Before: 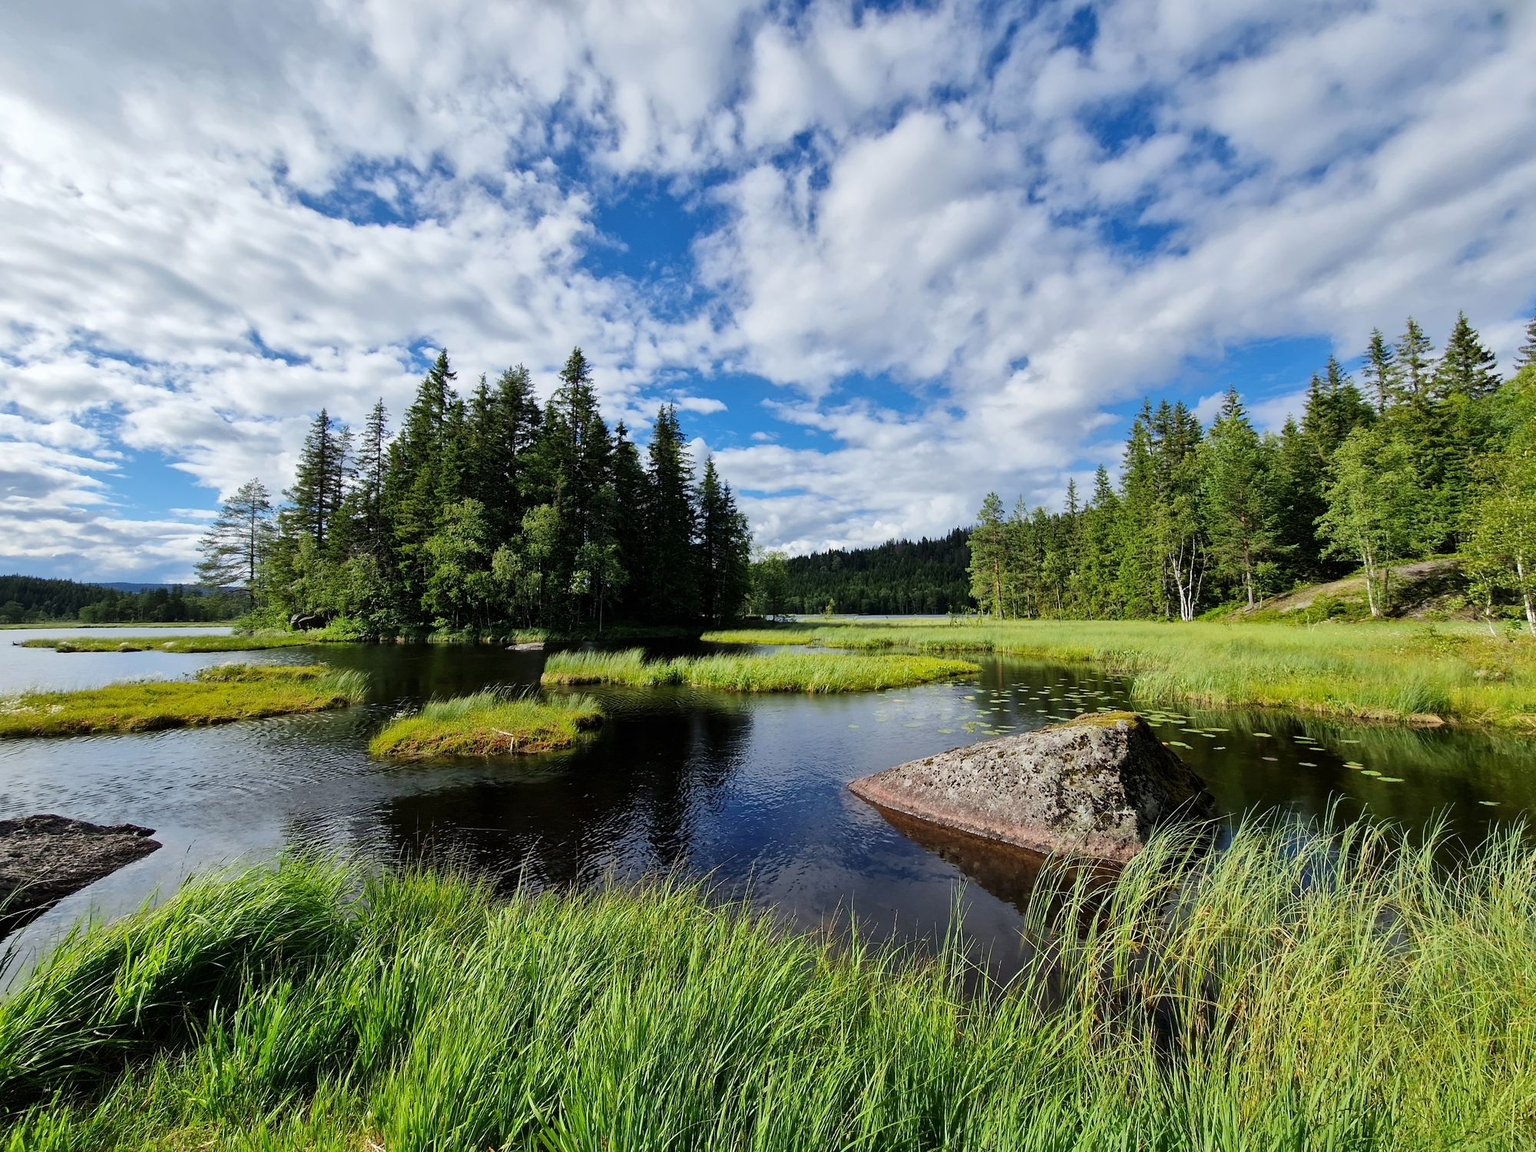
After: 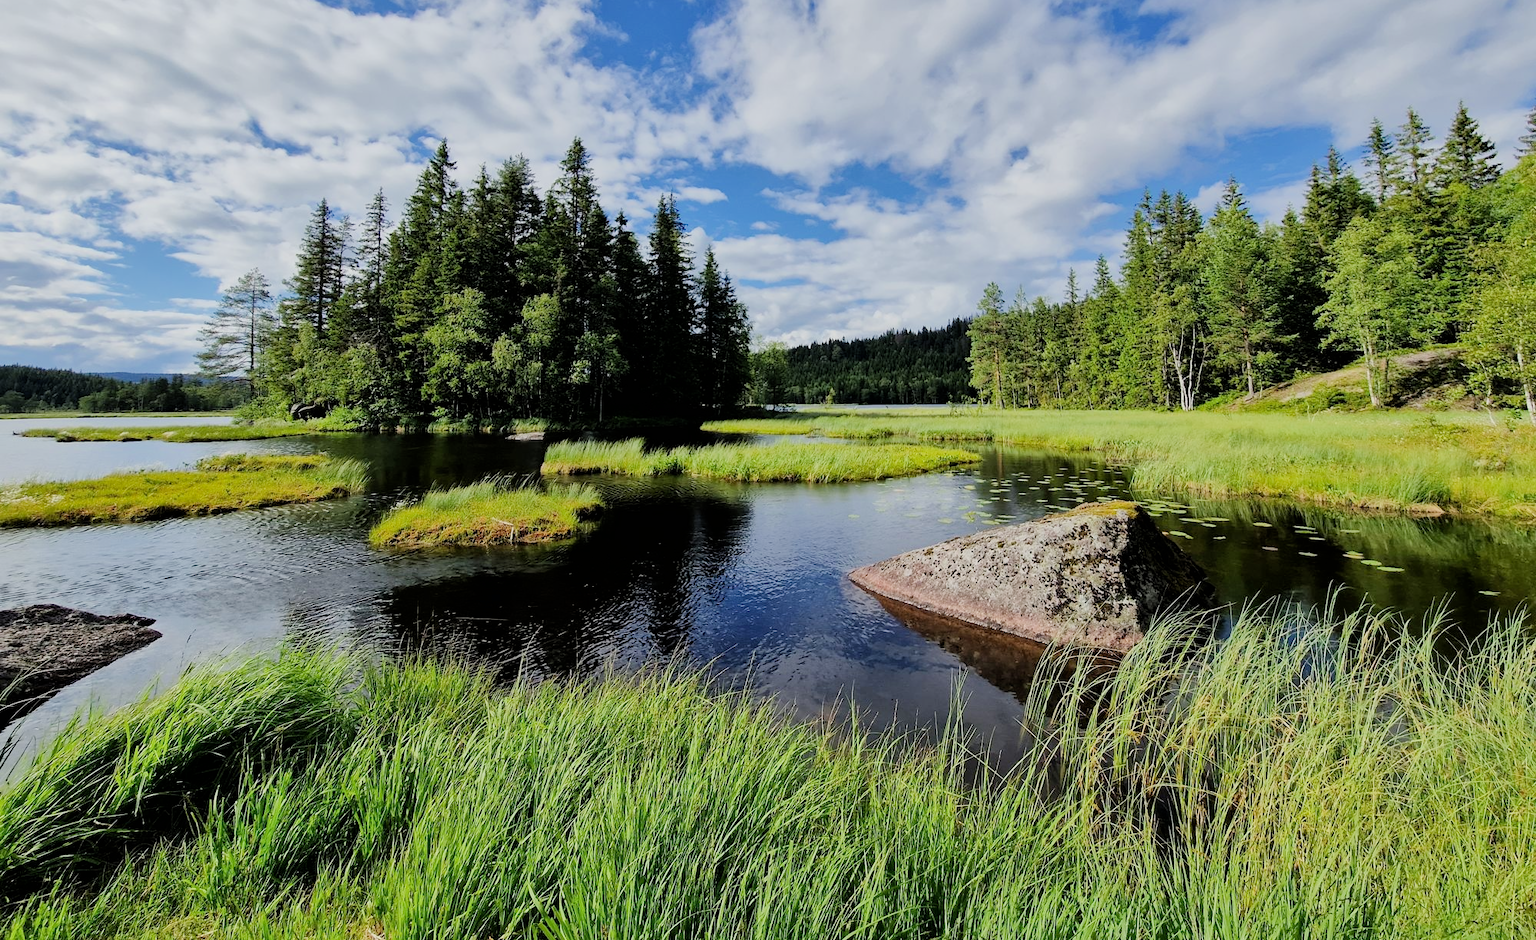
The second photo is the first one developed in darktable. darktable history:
crop and rotate: top 18.317%
shadows and highlights: shadows 9.35, white point adjustment 0.848, highlights -39
exposure: black level correction 0.001, exposure 0.499 EV, compensate highlight preservation false
filmic rgb: black relative exposure -7.65 EV, white relative exposure 4.56 EV, hardness 3.61
